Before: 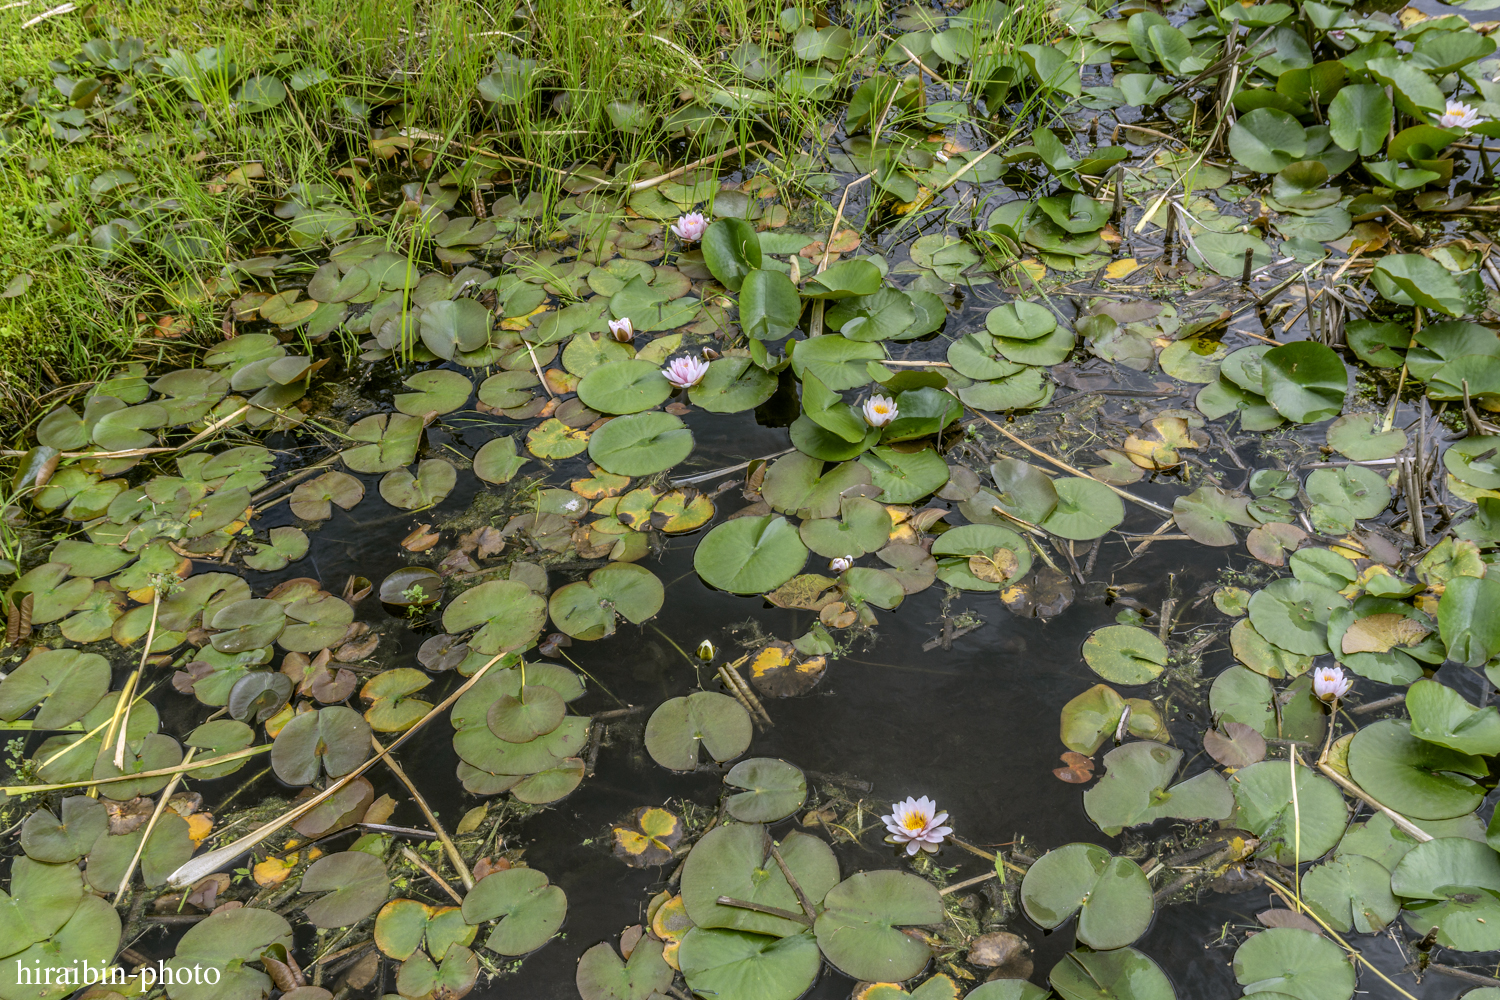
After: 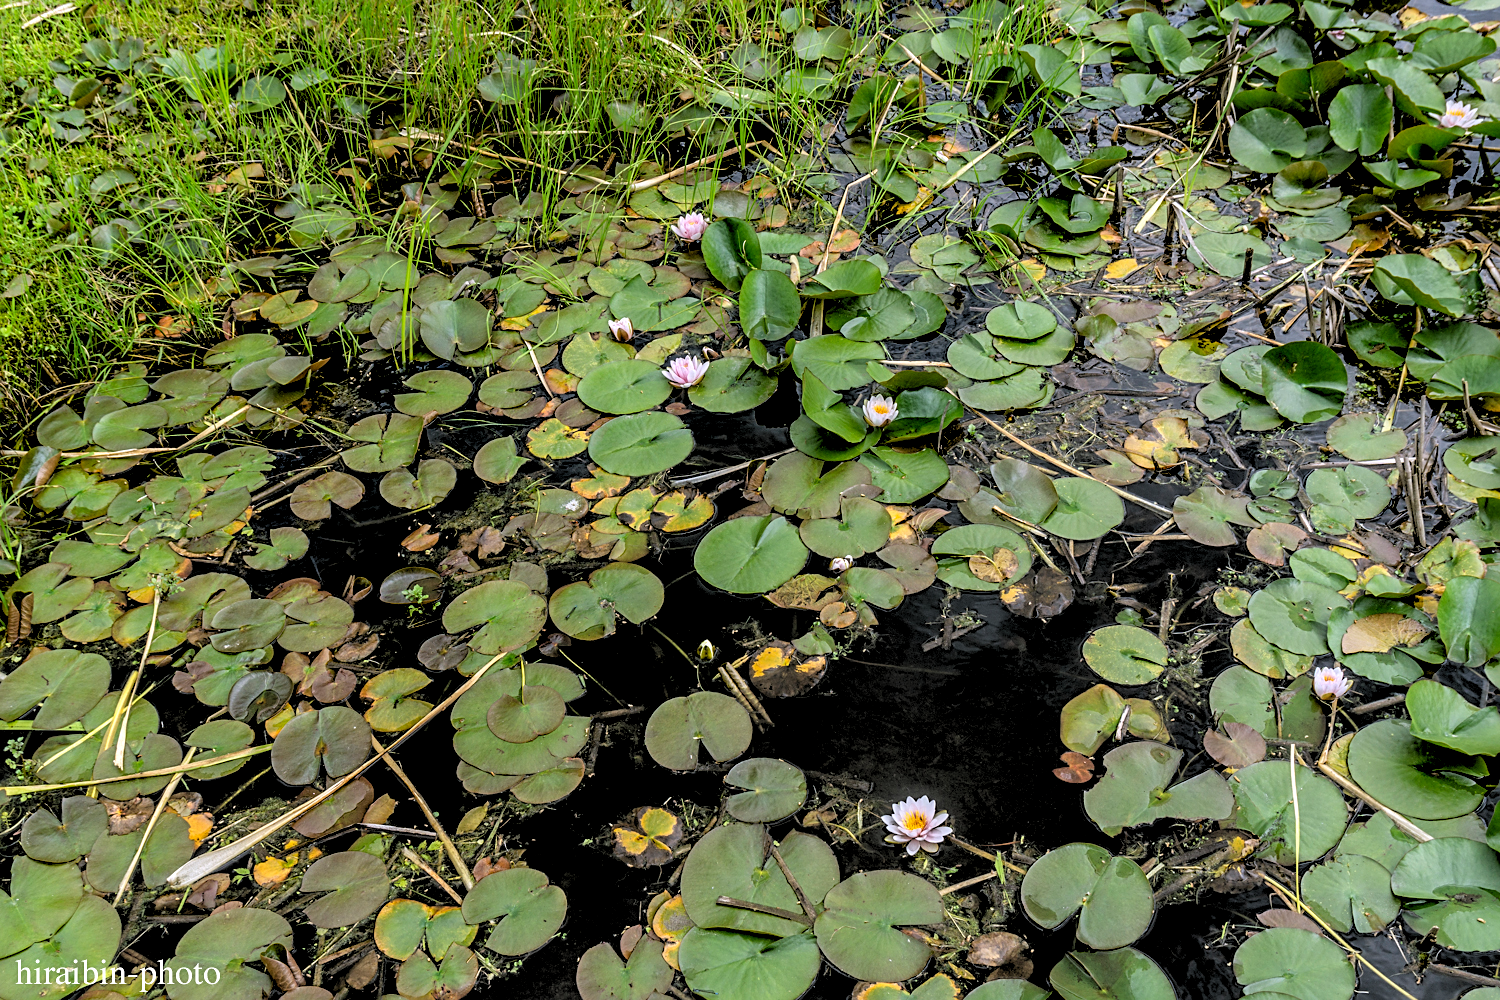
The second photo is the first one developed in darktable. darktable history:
sharpen: on, module defaults
rgb levels: levels [[0.029, 0.461, 0.922], [0, 0.5, 1], [0, 0.5, 1]]
